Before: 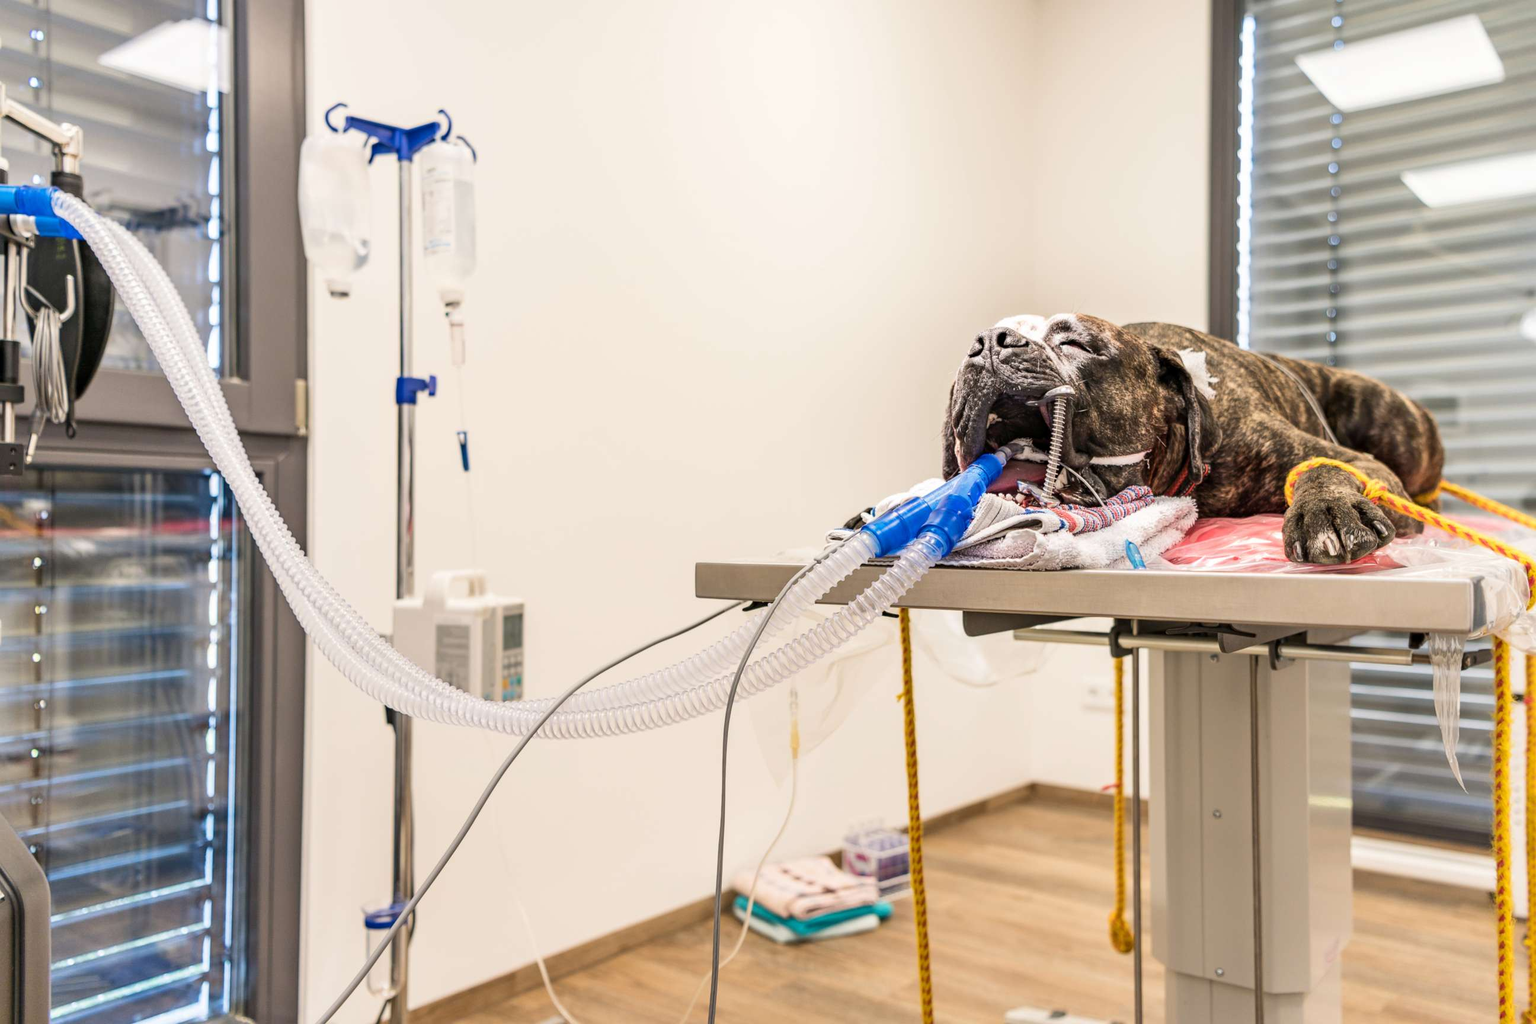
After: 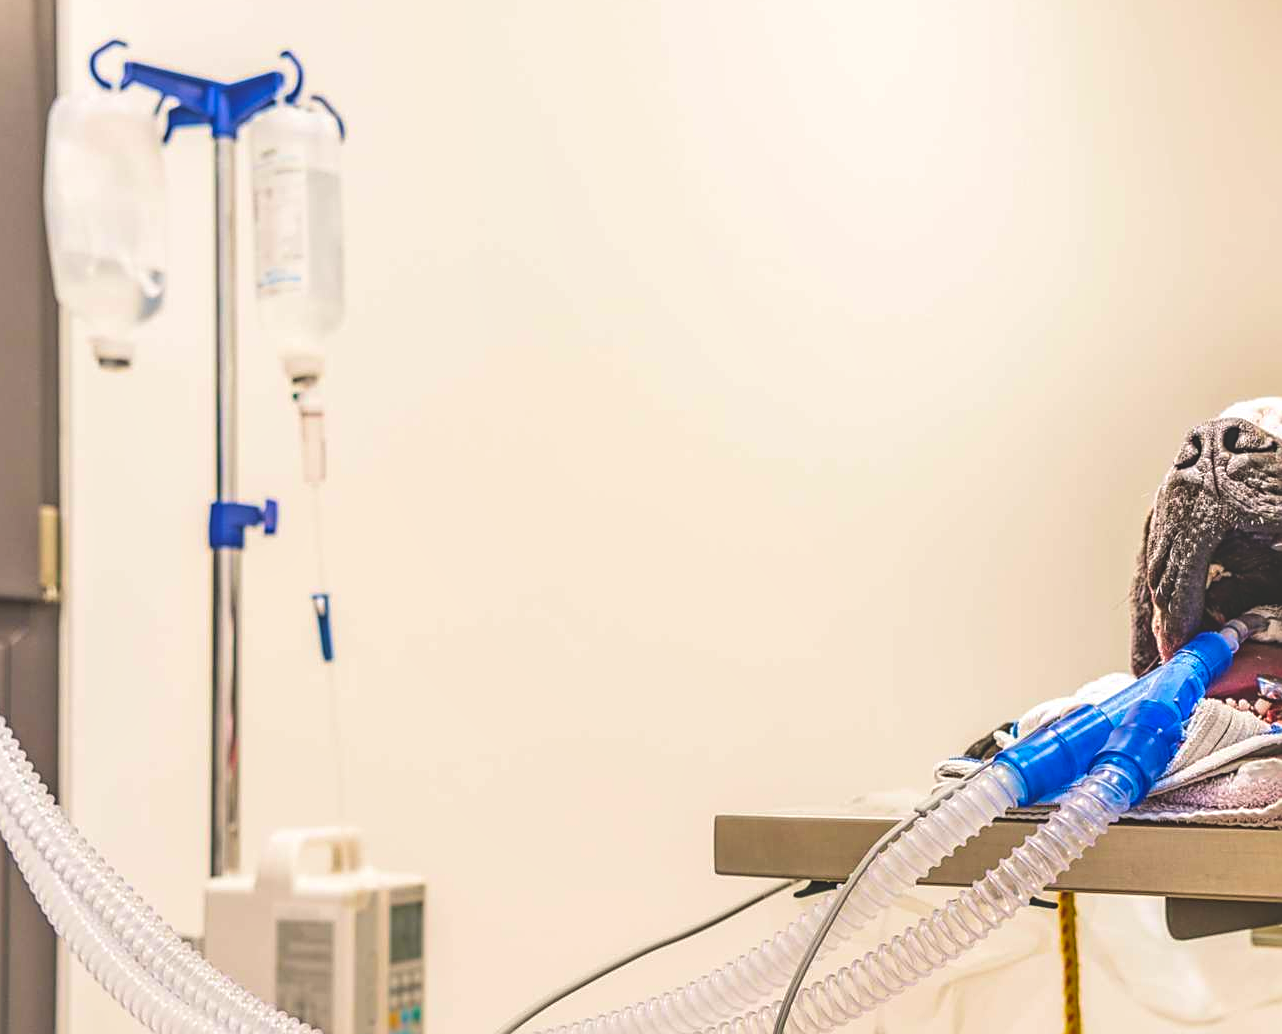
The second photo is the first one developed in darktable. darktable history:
exposure: black level correction -0.029, compensate highlight preservation false
local contrast: on, module defaults
crop: left 17.736%, top 7.762%, right 32.772%, bottom 32.331%
sharpen: on, module defaults
color balance rgb: linear chroma grading › global chroma 0.397%, perceptual saturation grading › global saturation 19.569%, global vibrance 24.65%
velvia: on, module defaults
shadows and highlights: shadows 31.26, highlights 1.47, shadows color adjustment 98%, highlights color adjustment 58.84%, soften with gaussian
